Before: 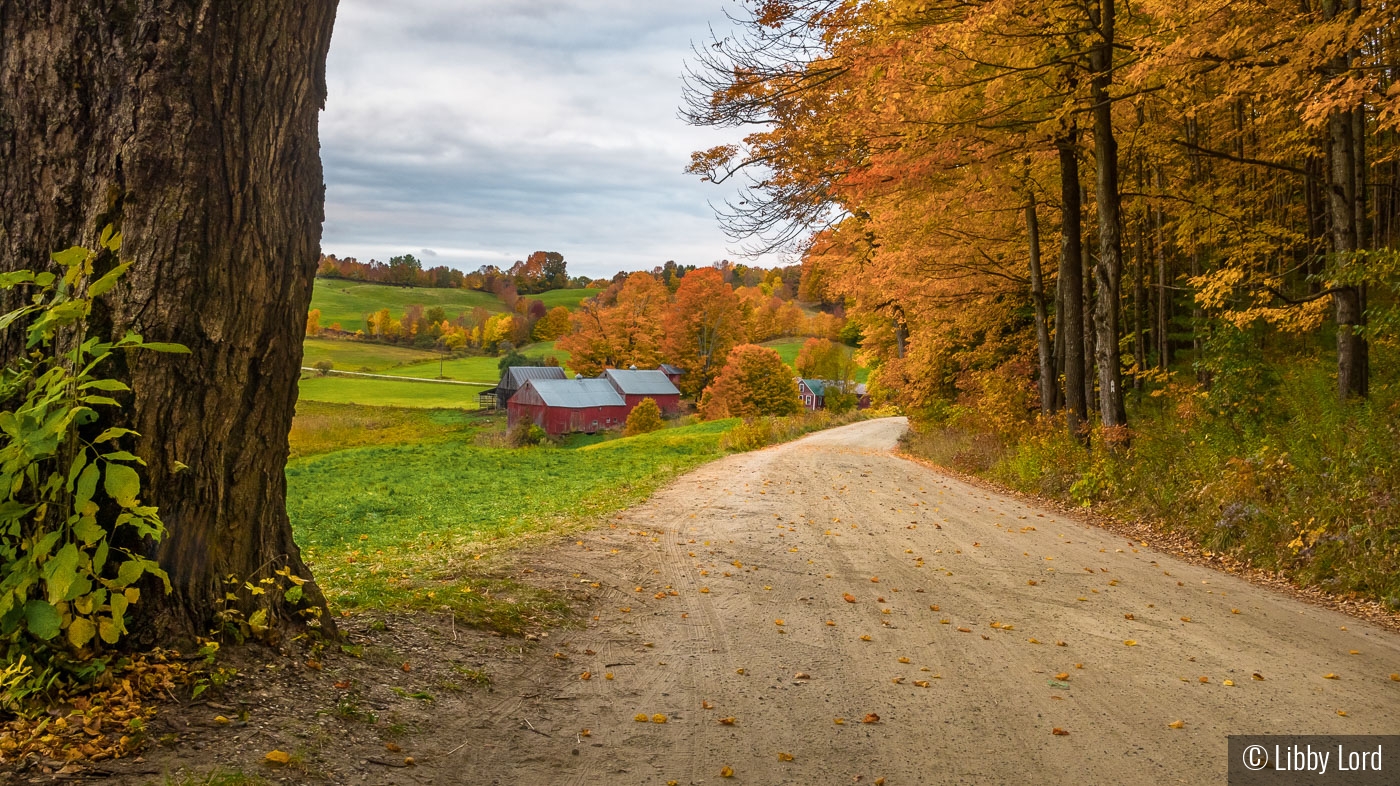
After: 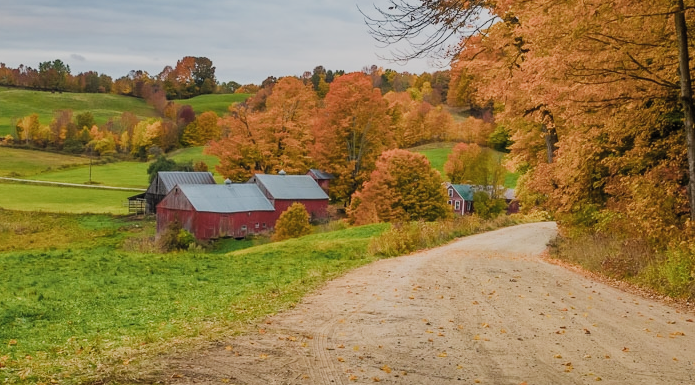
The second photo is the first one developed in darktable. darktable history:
crop: left 25.084%, top 24.882%, right 25.211%, bottom 25.505%
filmic rgb: black relative exposure -7.65 EV, white relative exposure 4.56 EV, hardness 3.61, color science v5 (2021), iterations of high-quality reconstruction 0, contrast in shadows safe, contrast in highlights safe
